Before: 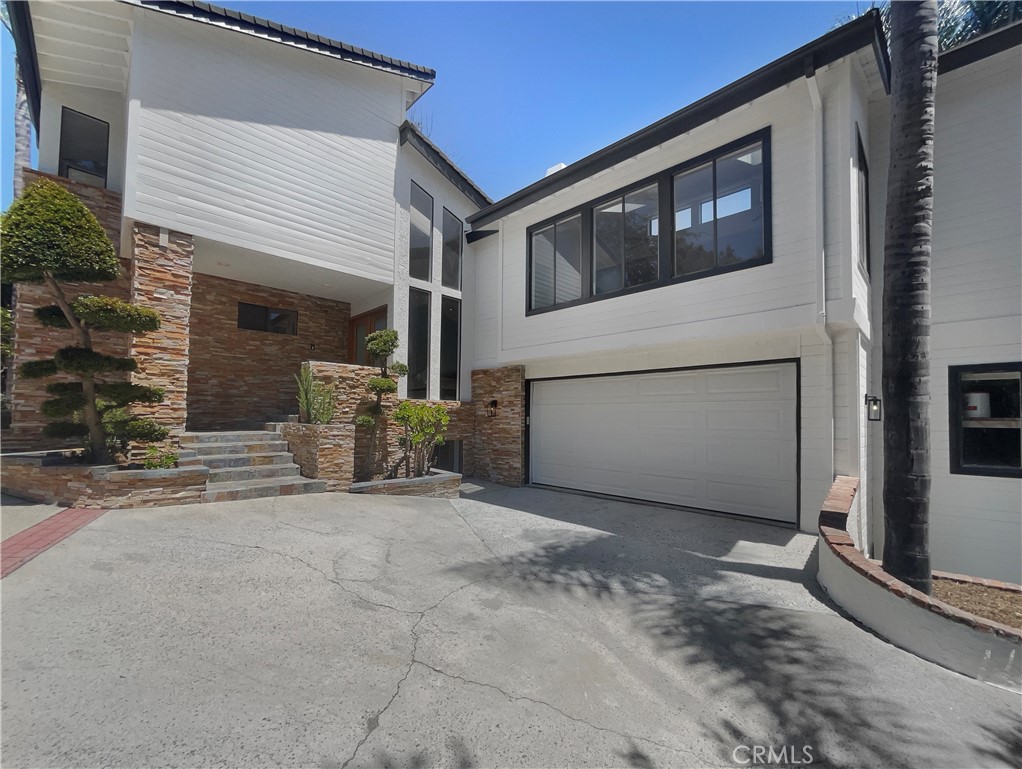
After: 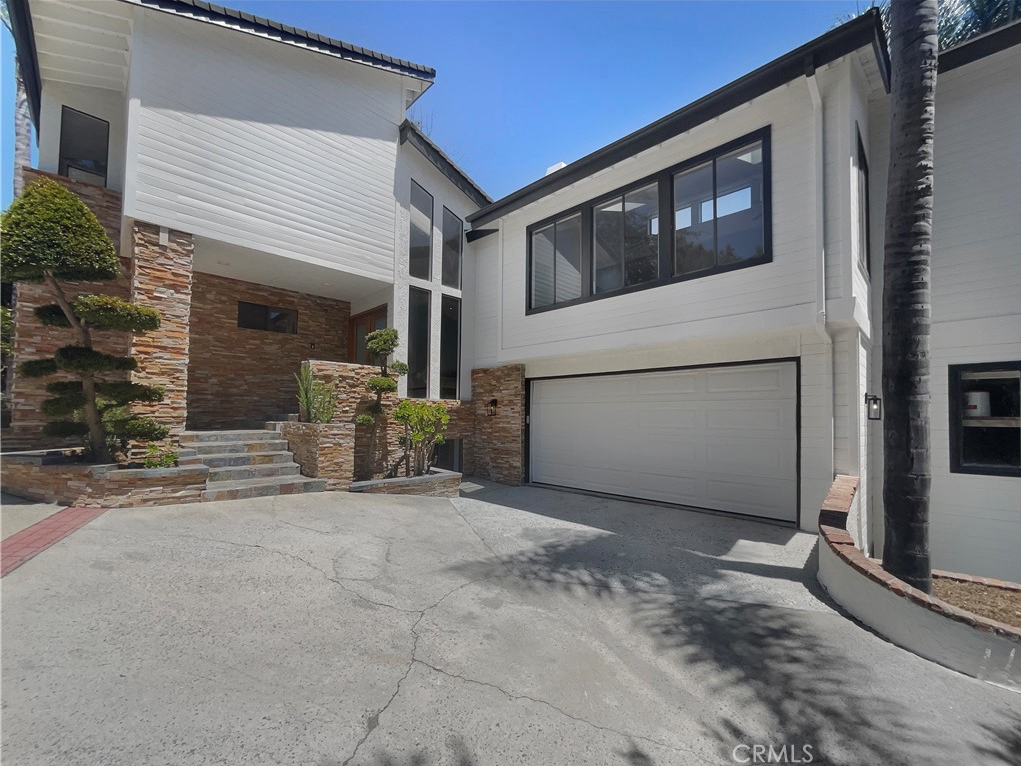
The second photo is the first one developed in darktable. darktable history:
crop: top 0.249%, bottom 0.138%
color balance rgb: perceptual saturation grading › global saturation 0.731%
